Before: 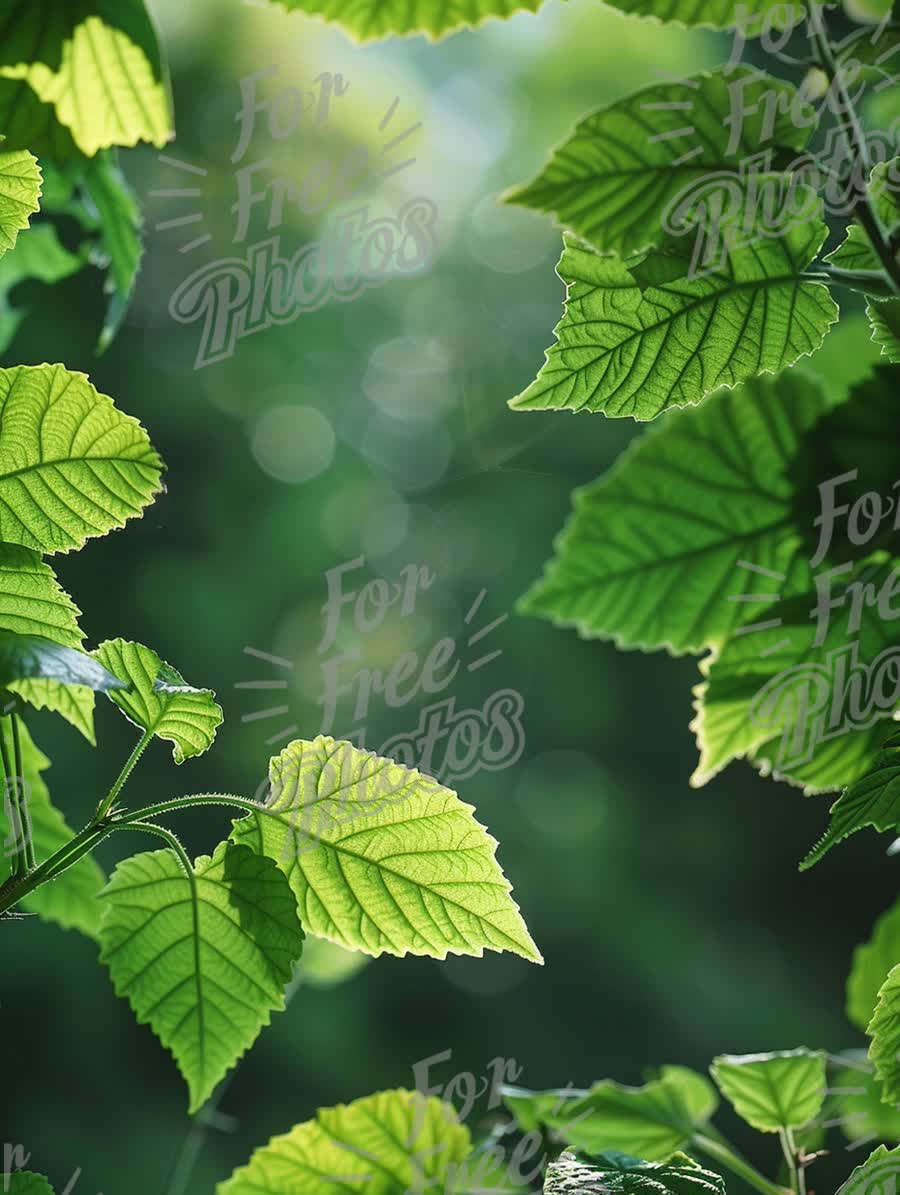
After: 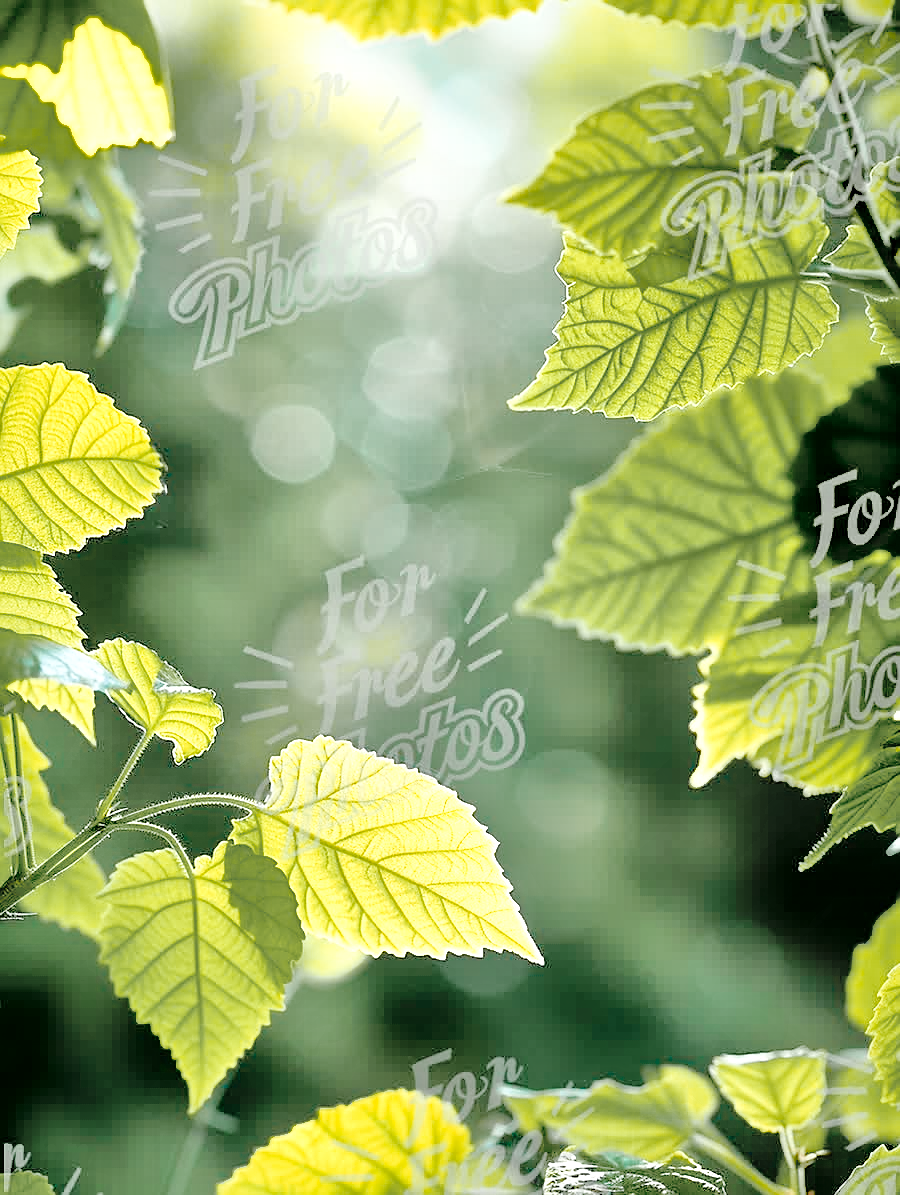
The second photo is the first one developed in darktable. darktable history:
color zones: curves: ch1 [(0.29, 0.492) (0.373, 0.185) (0.509, 0.481)]; ch2 [(0.25, 0.462) (0.749, 0.457)]
base curve: curves: ch0 [(0, 0) (0.036, 0.025) (0.121, 0.166) (0.206, 0.329) (0.605, 0.79) (1, 1)], preserve colors none
exposure: black level correction 0.012, exposure 0.7 EV, compensate highlight preservation false
local contrast: mode bilateral grid, contrast 20, coarseness 51, detail 148%, midtone range 0.2
contrast equalizer: octaves 7, y [[0.6 ×6], [0.55 ×6], [0 ×6], [0 ×6], [0 ×6]], mix -0.991
tone equalizer: -7 EV 0.162 EV, -6 EV 0.588 EV, -5 EV 1.14 EV, -4 EV 1.32 EV, -3 EV 1.18 EV, -2 EV 0.6 EV, -1 EV 0.149 EV
sharpen: radius 0.979, amount 0.605
